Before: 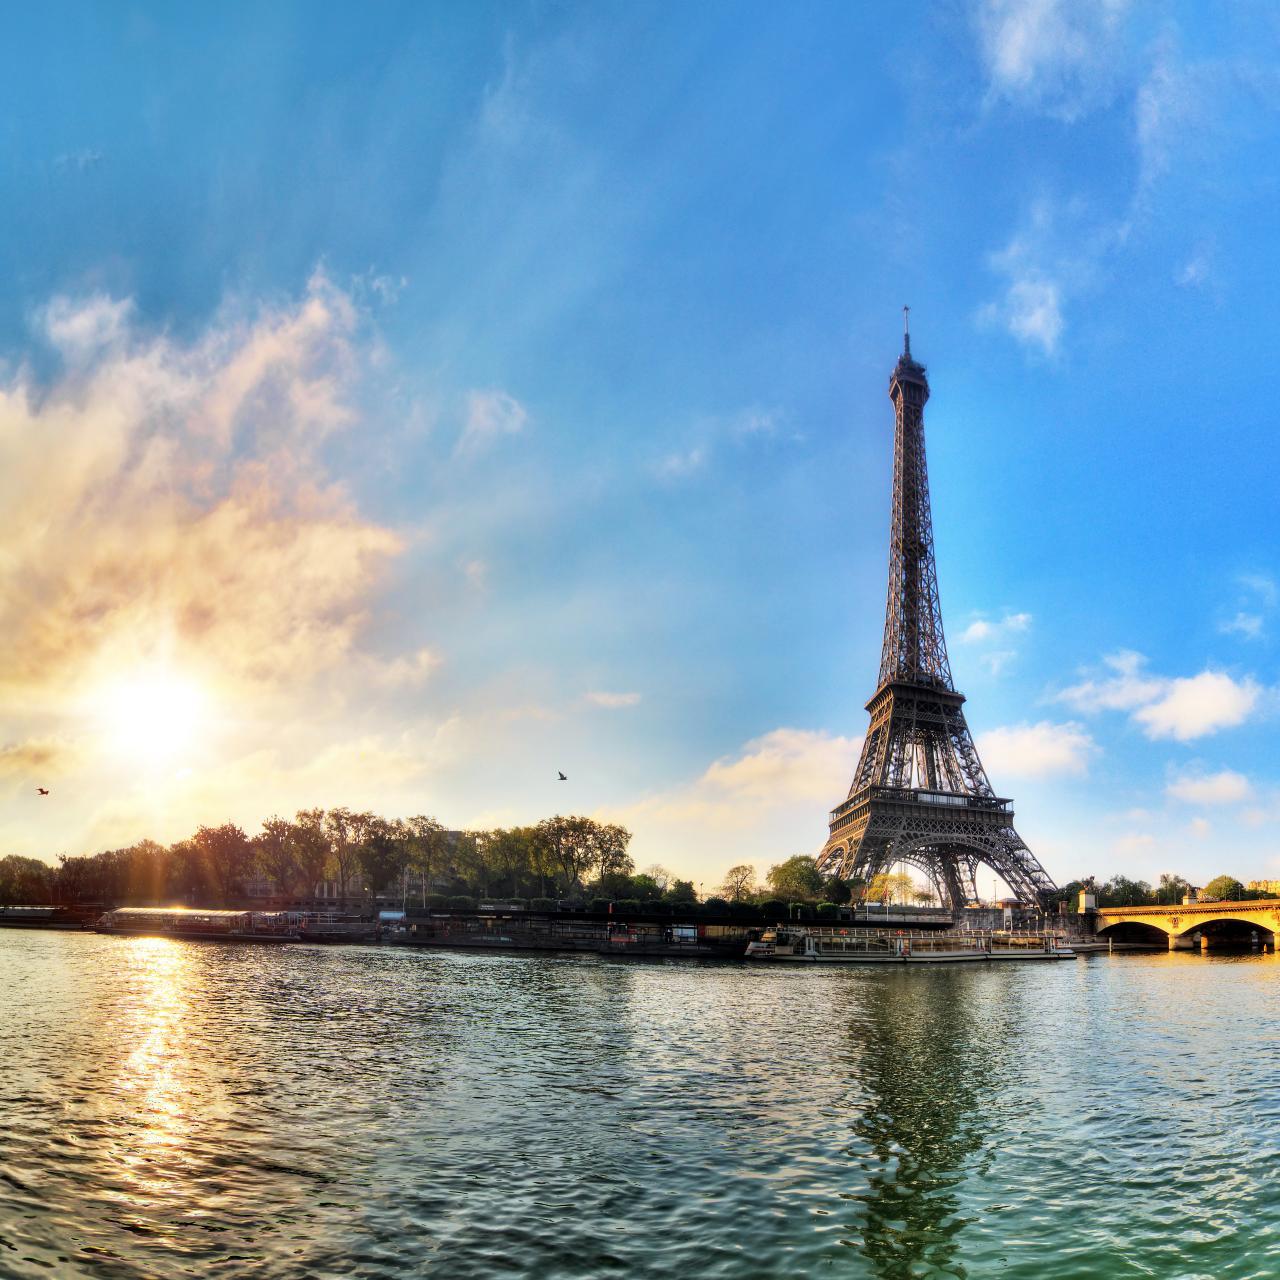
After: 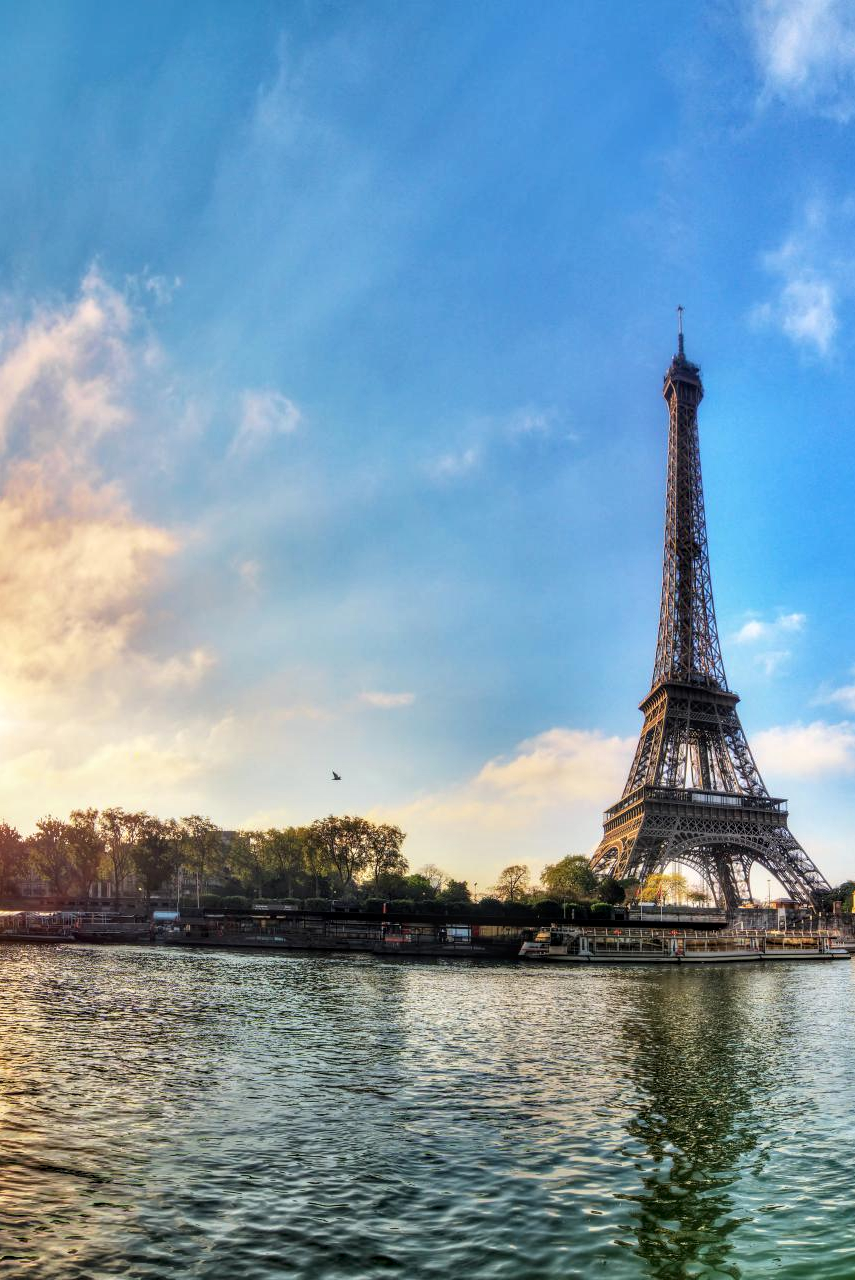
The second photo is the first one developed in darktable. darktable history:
crop and rotate: left 17.732%, right 15.423%
local contrast: on, module defaults
